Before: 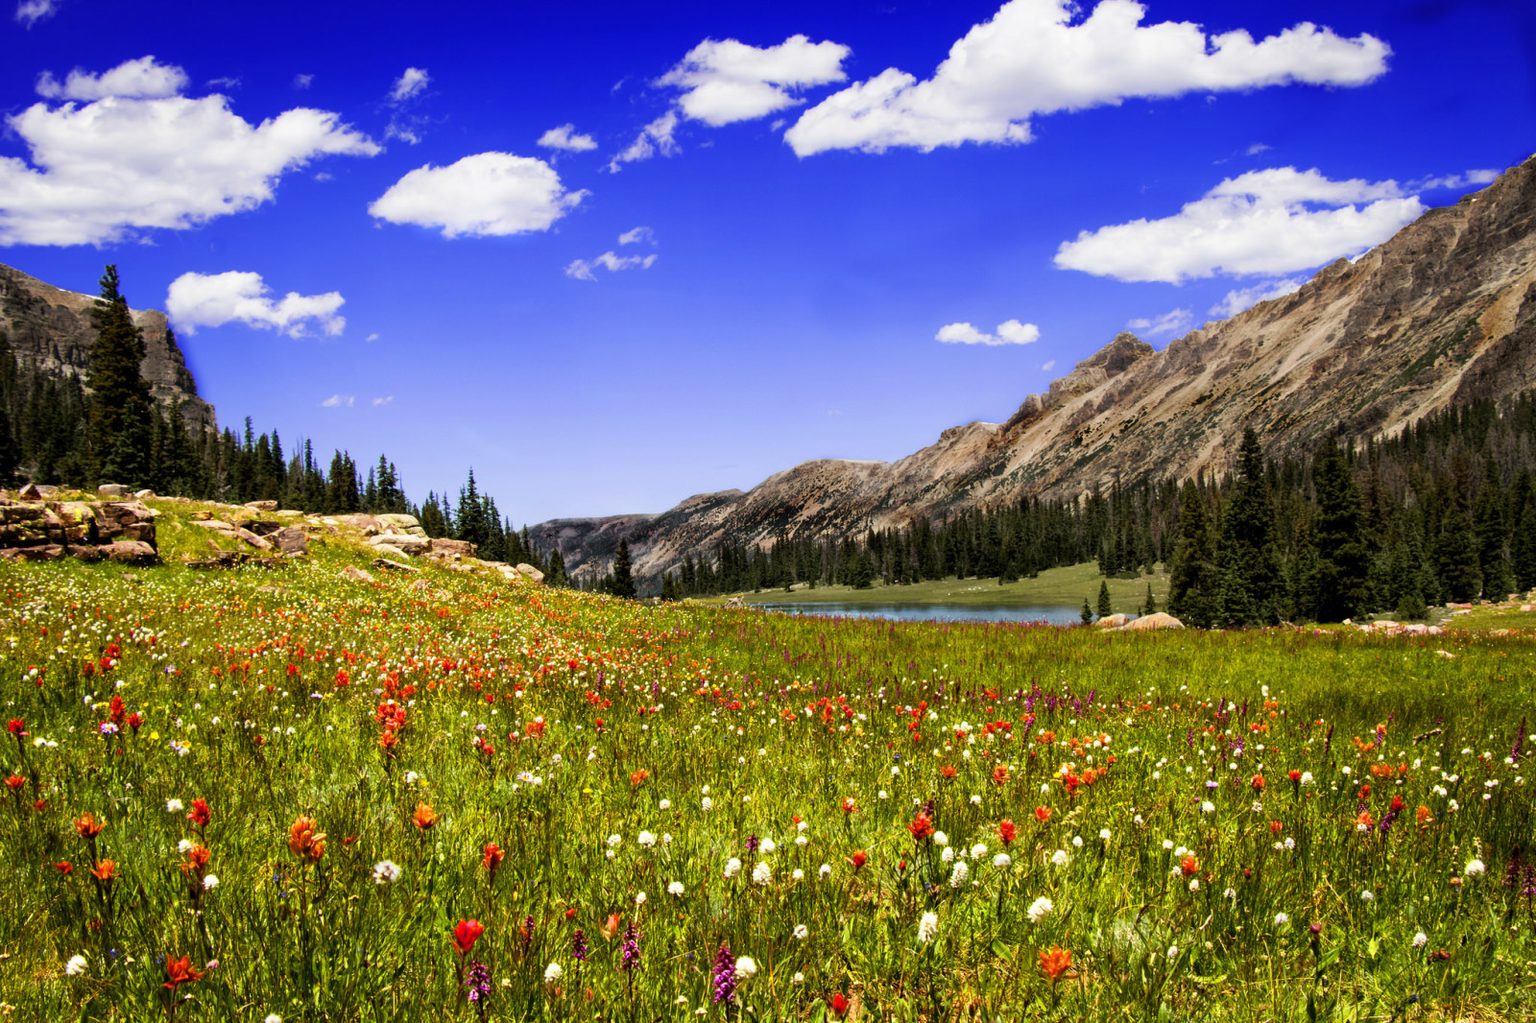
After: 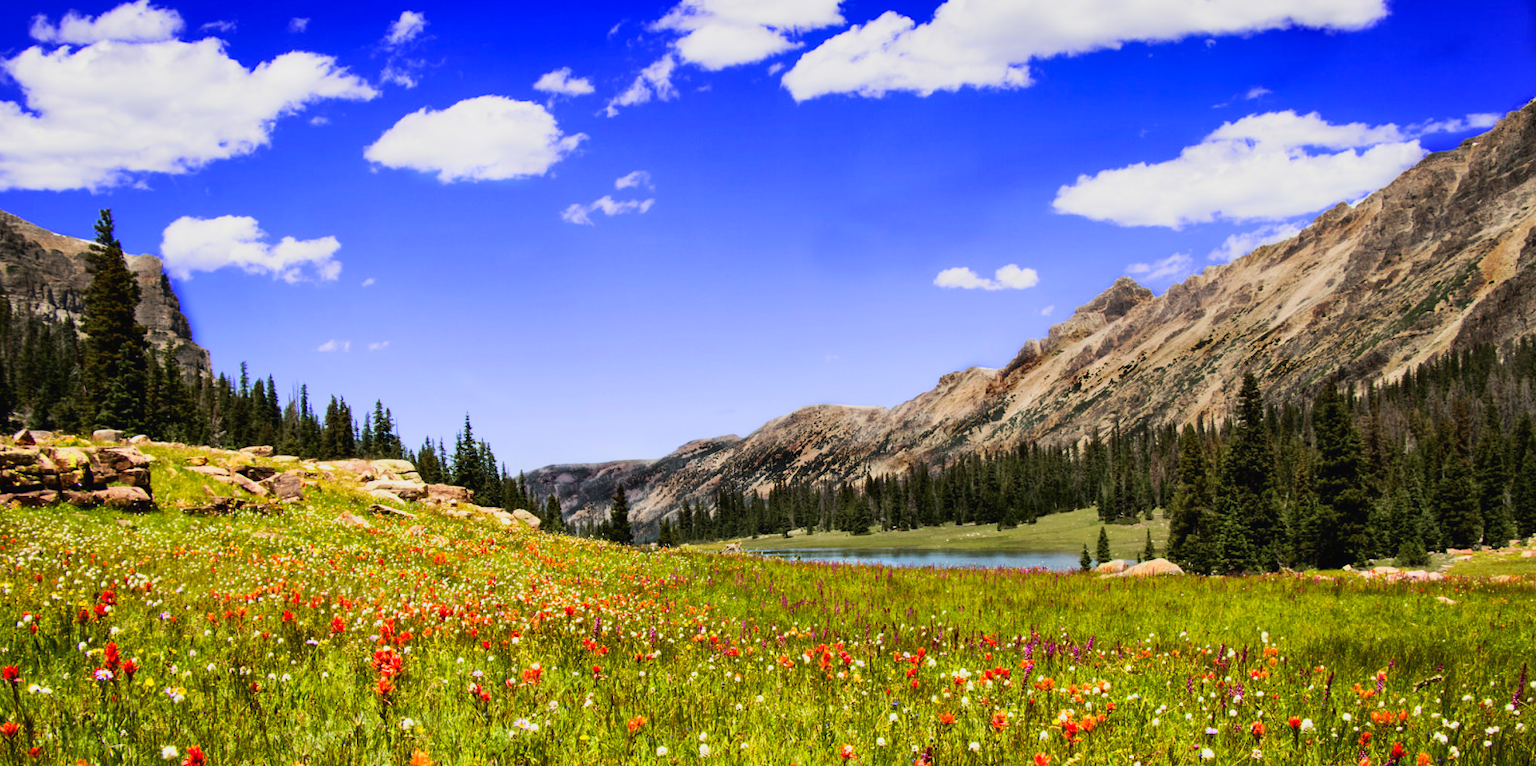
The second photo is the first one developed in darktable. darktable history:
crop: left 0.386%, top 5.558%, bottom 19.802%
shadows and highlights: shadows 33.62, highlights -46.86, compress 49.88%, shadows color adjustment 99.17%, highlights color adjustment 0.374%, soften with gaussian
tone curve: curves: ch0 [(0, 0.017) (0.239, 0.277) (0.508, 0.593) (0.826, 0.855) (1, 0.945)]; ch1 [(0, 0) (0.401, 0.42) (0.442, 0.47) (0.492, 0.498) (0.511, 0.504) (0.555, 0.586) (0.681, 0.739) (1, 1)]; ch2 [(0, 0) (0.411, 0.433) (0.5, 0.504) (0.545, 0.574) (1, 1)], color space Lab, linked channels, preserve colors none
